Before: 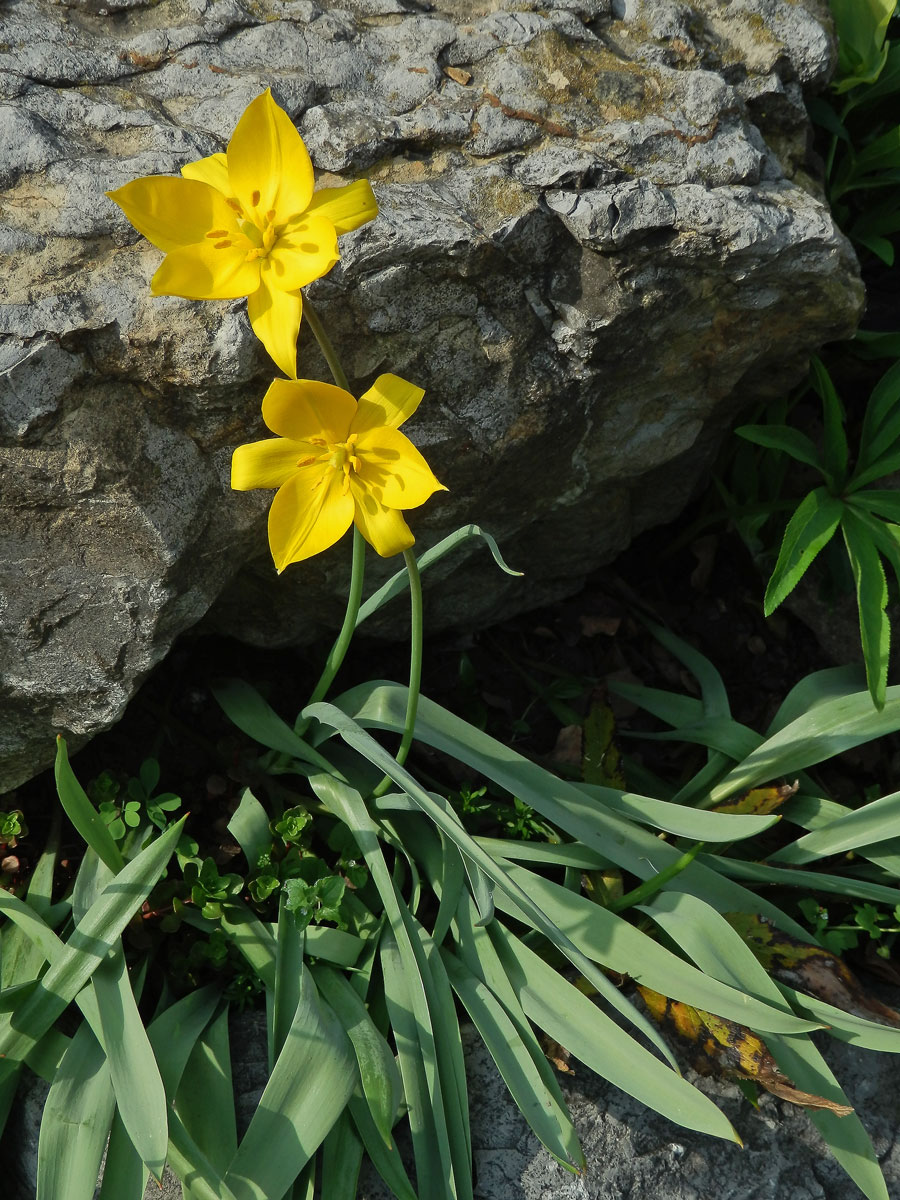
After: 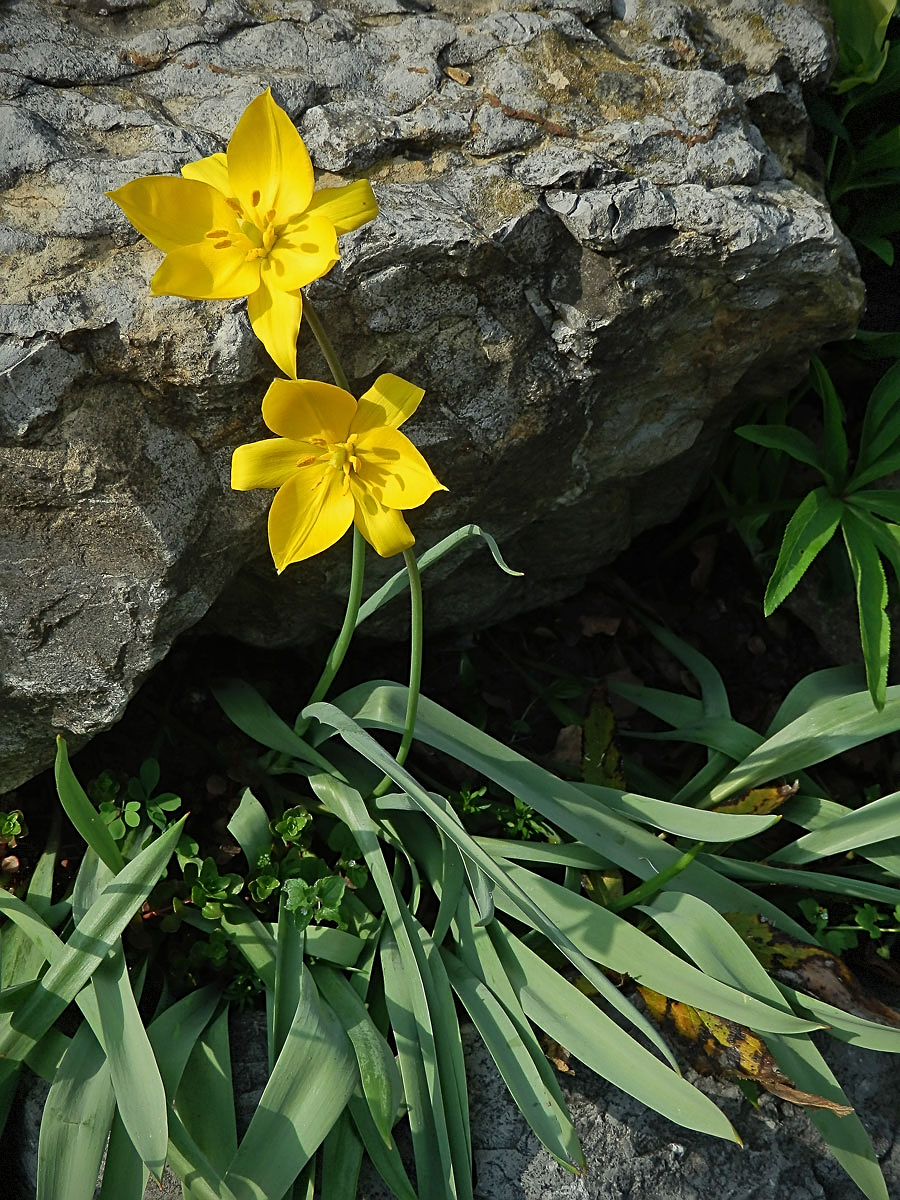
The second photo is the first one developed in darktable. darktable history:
sharpen: on, module defaults
vignetting: fall-off radius 61.25%, brightness -0.563, saturation -0.001, dithering 8-bit output
exposure: compensate highlight preservation false
